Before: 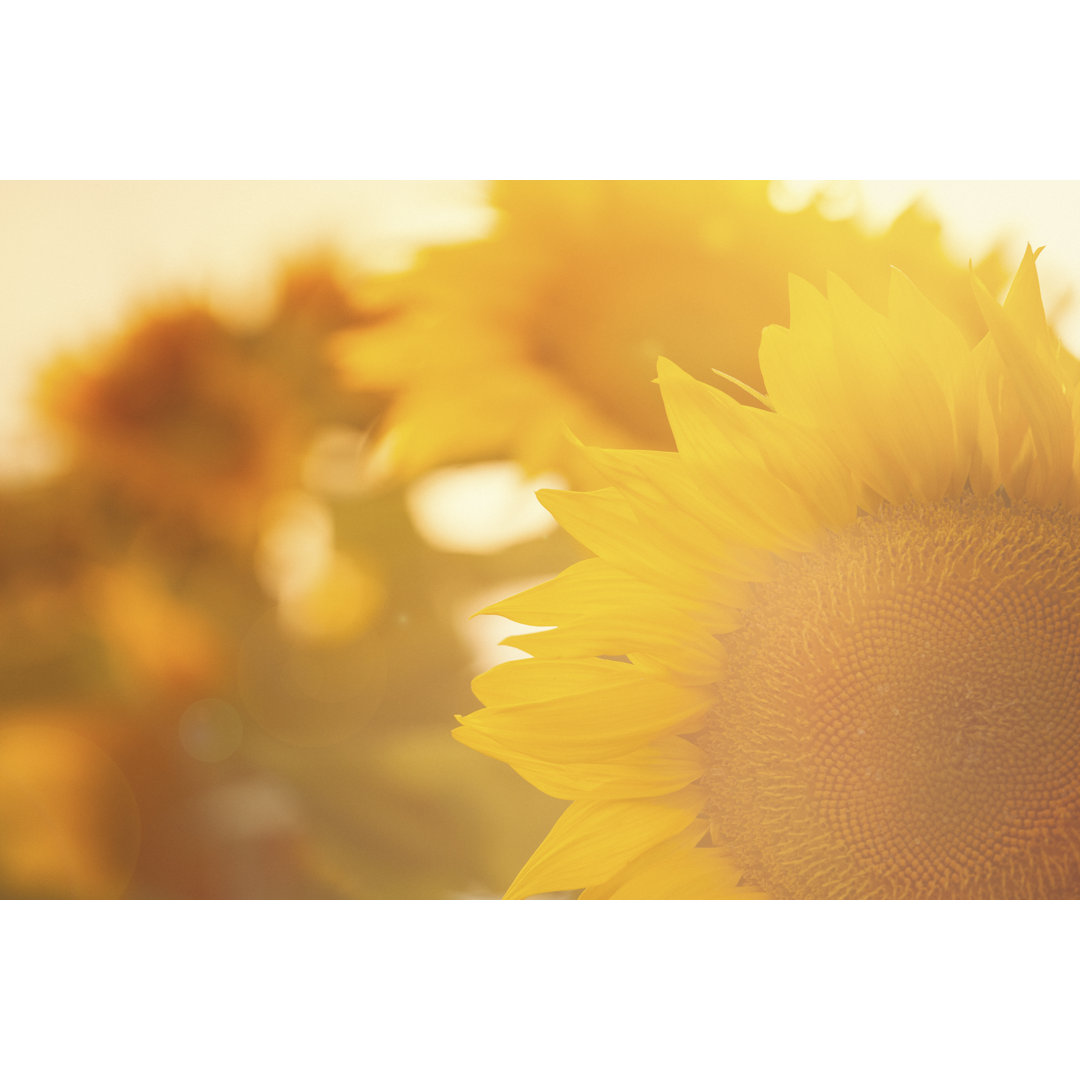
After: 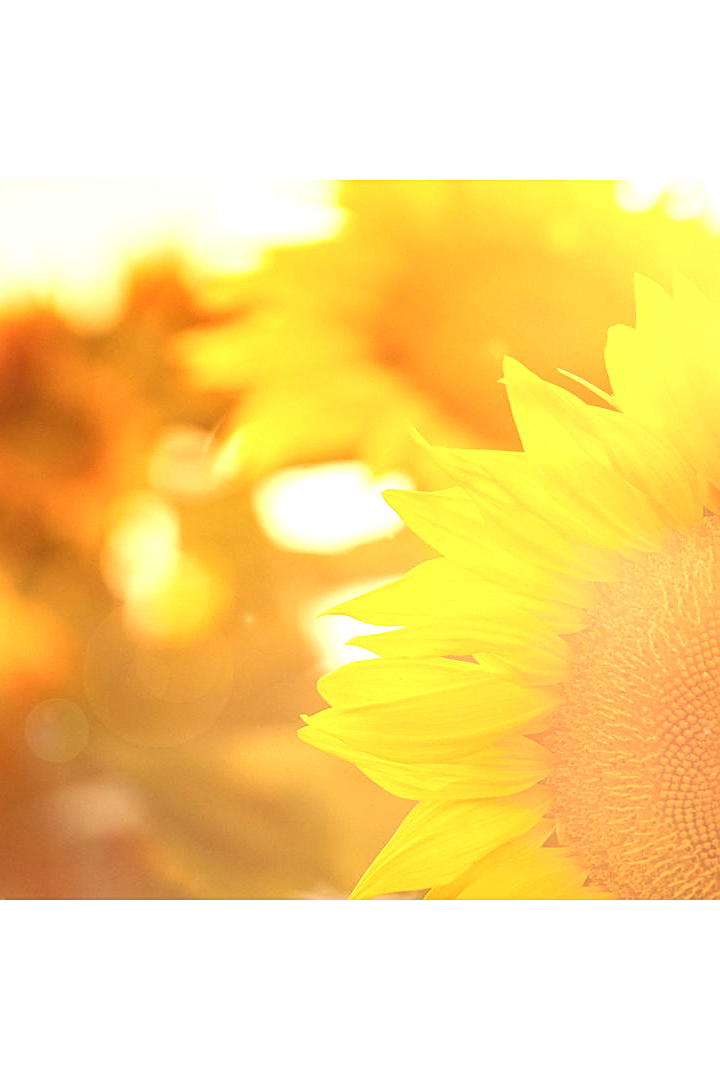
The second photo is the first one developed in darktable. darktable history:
sharpen: on, module defaults
local contrast: highlights 58%, detail 146%
tone equalizer: -8 EV 0.211 EV, -7 EV 0.391 EV, -6 EV 0.384 EV, -5 EV 0.255 EV, -3 EV -0.246 EV, -2 EV -0.407 EV, -1 EV -0.412 EV, +0 EV -0.269 EV
exposure: black level correction -0.001, exposure 0.901 EV, compensate exposure bias true, compensate highlight preservation false
crop and rotate: left 14.348%, right 18.927%
